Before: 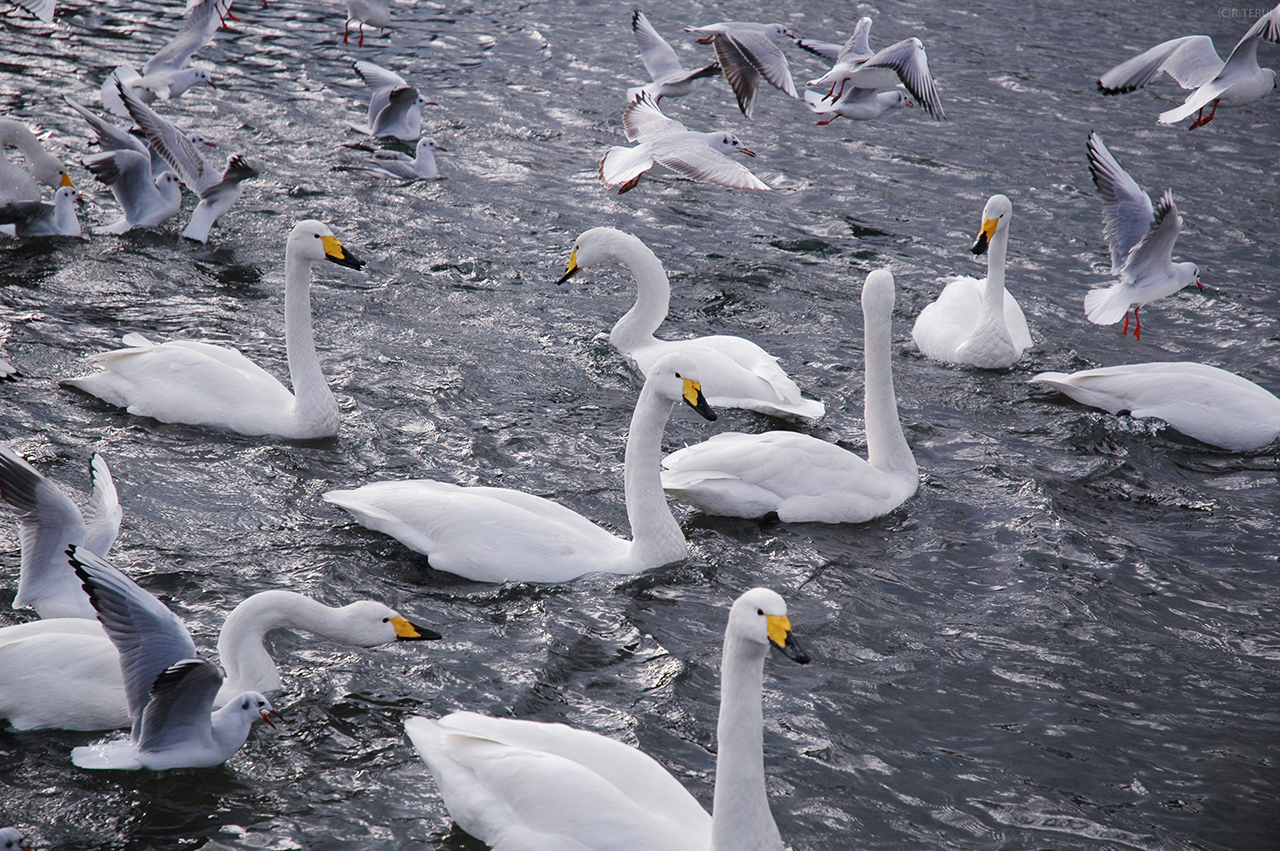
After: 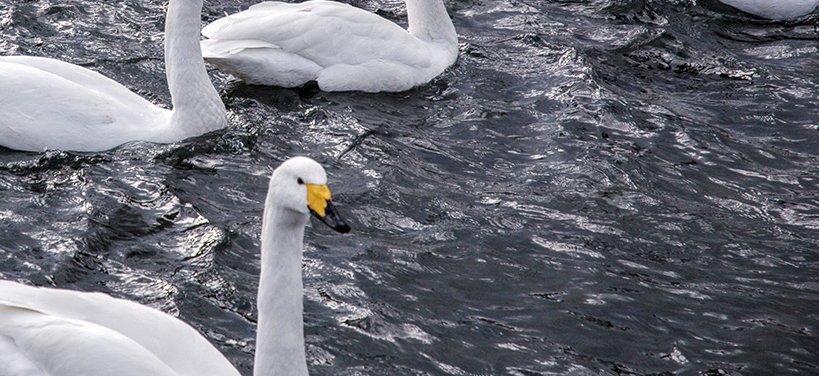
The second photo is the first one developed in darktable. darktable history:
crop and rotate: left 35.997%, top 50.757%, bottom 4.986%
local contrast: highlights 22%, detail 150%
